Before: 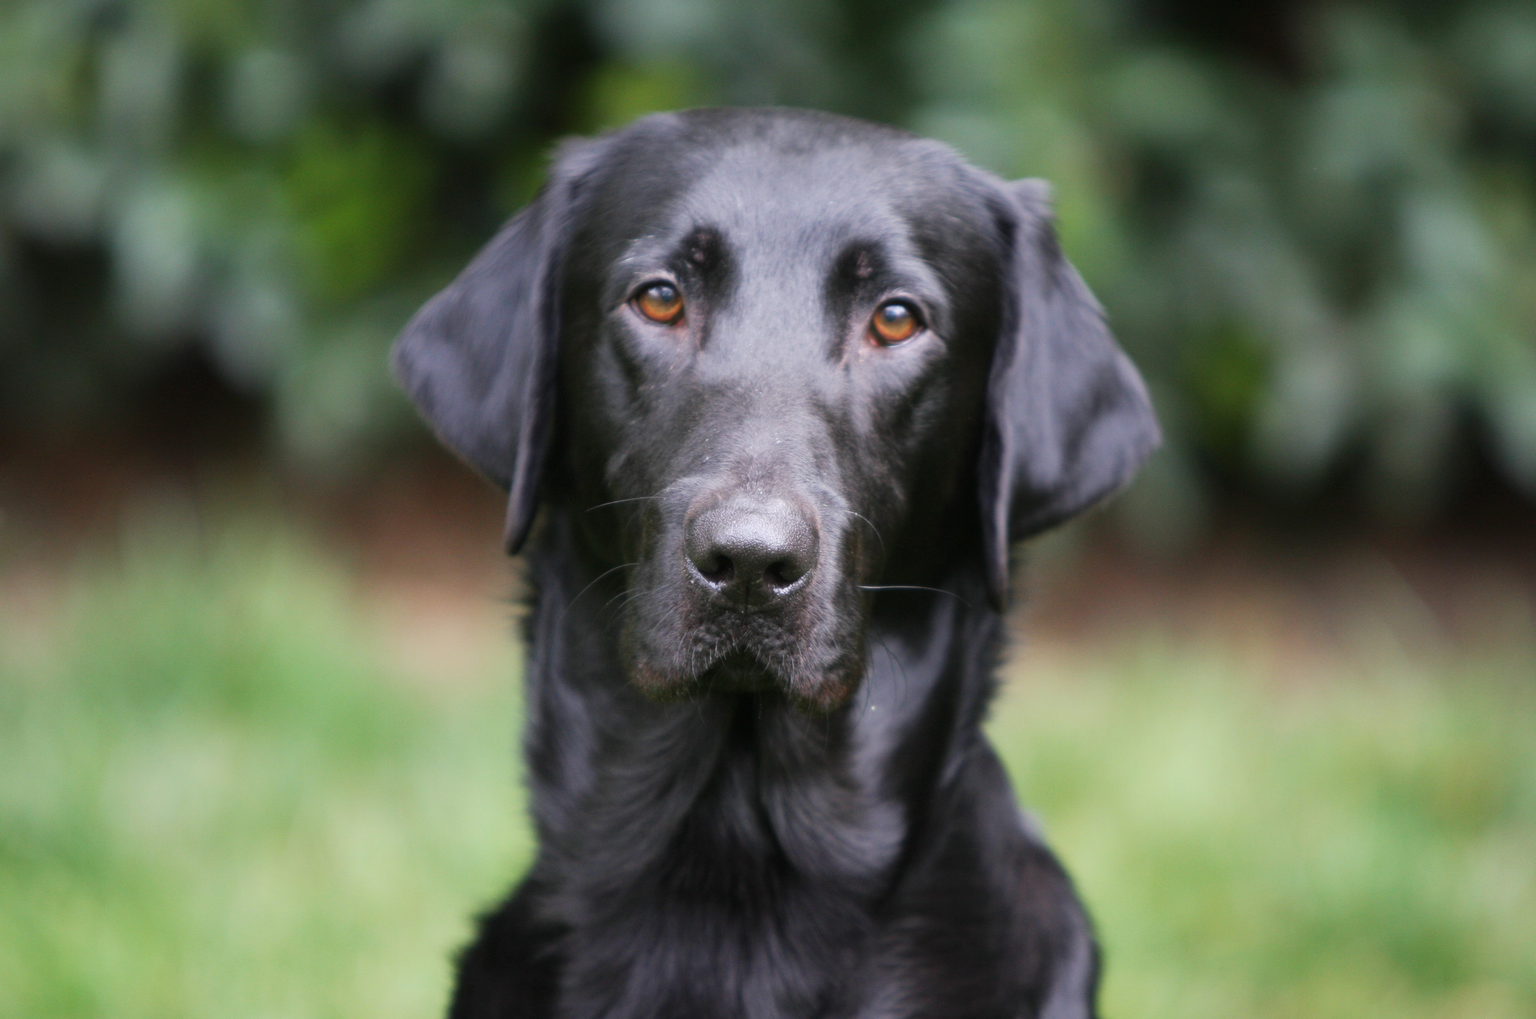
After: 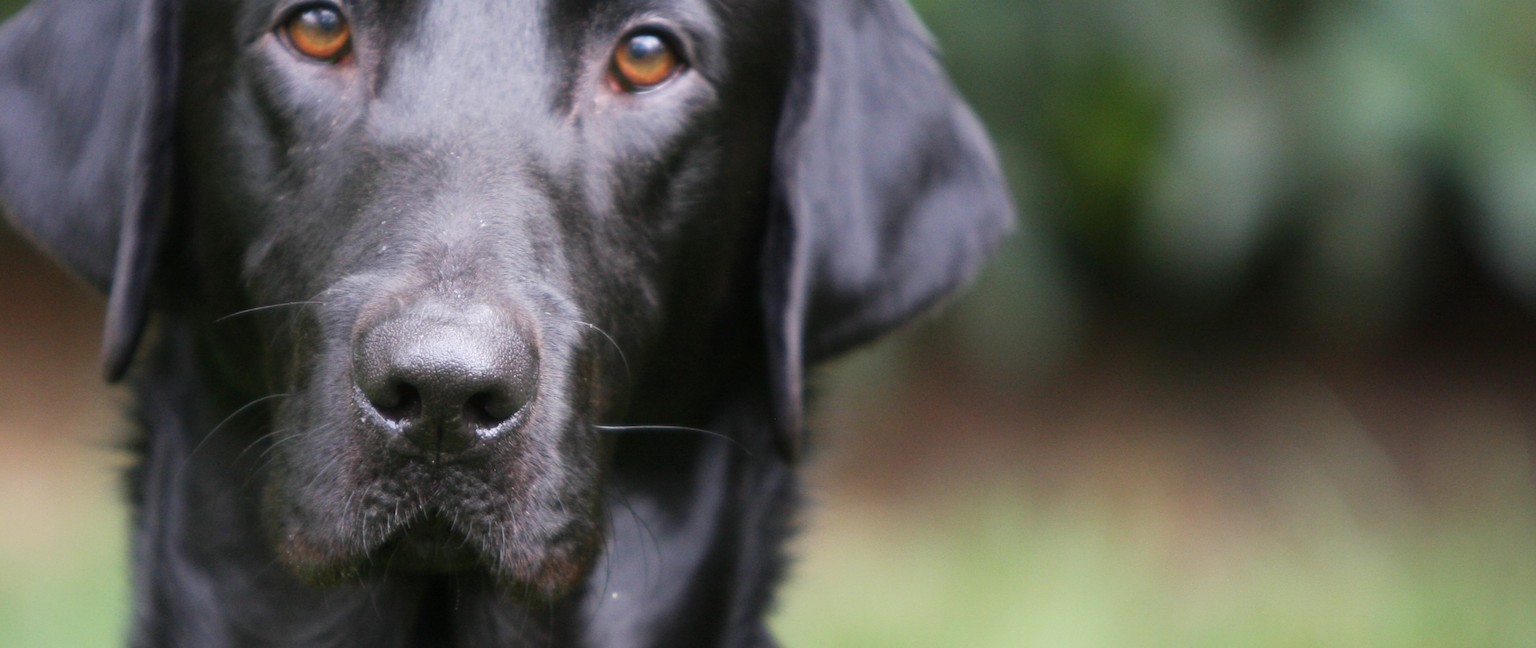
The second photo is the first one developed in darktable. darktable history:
crop and rotate: left 28.086%, top 27.517%, bottom 26.668%
